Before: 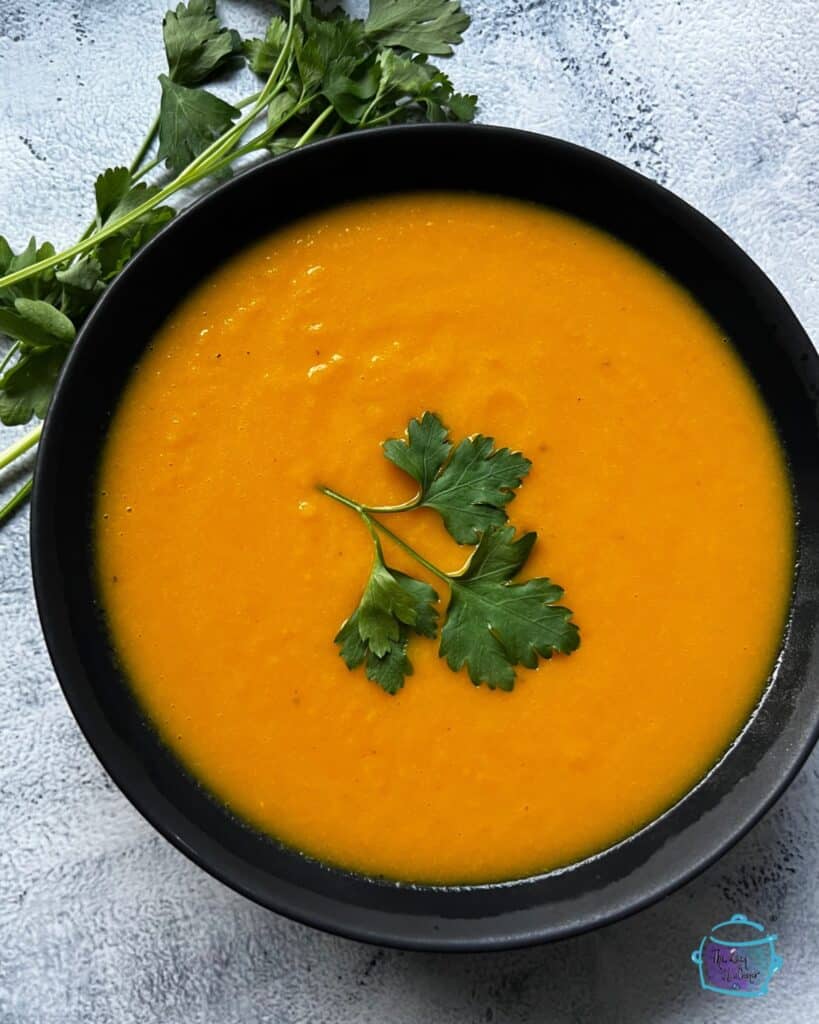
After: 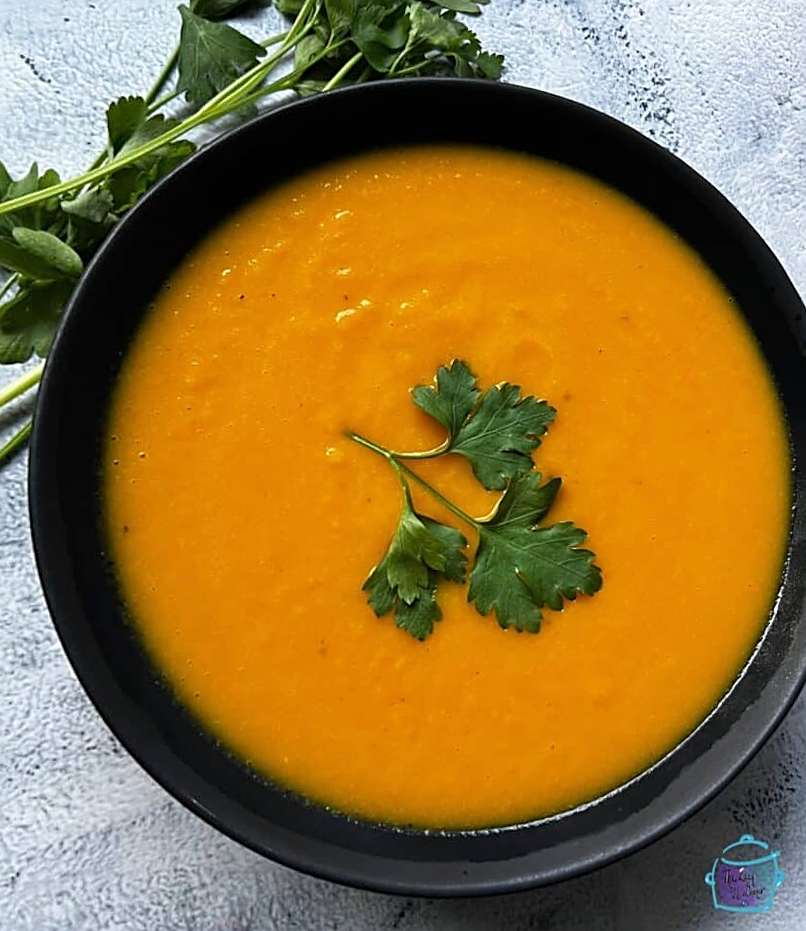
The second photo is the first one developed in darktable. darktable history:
sharpen: on, module defaults
rotate and perspective: rotation -0.013°, lens shift (vertical) -0.027, lens shift (horizontal) 0.178, crop left 0.016, crop right 0.989, crop top 0.082, crop bottom 0.918
